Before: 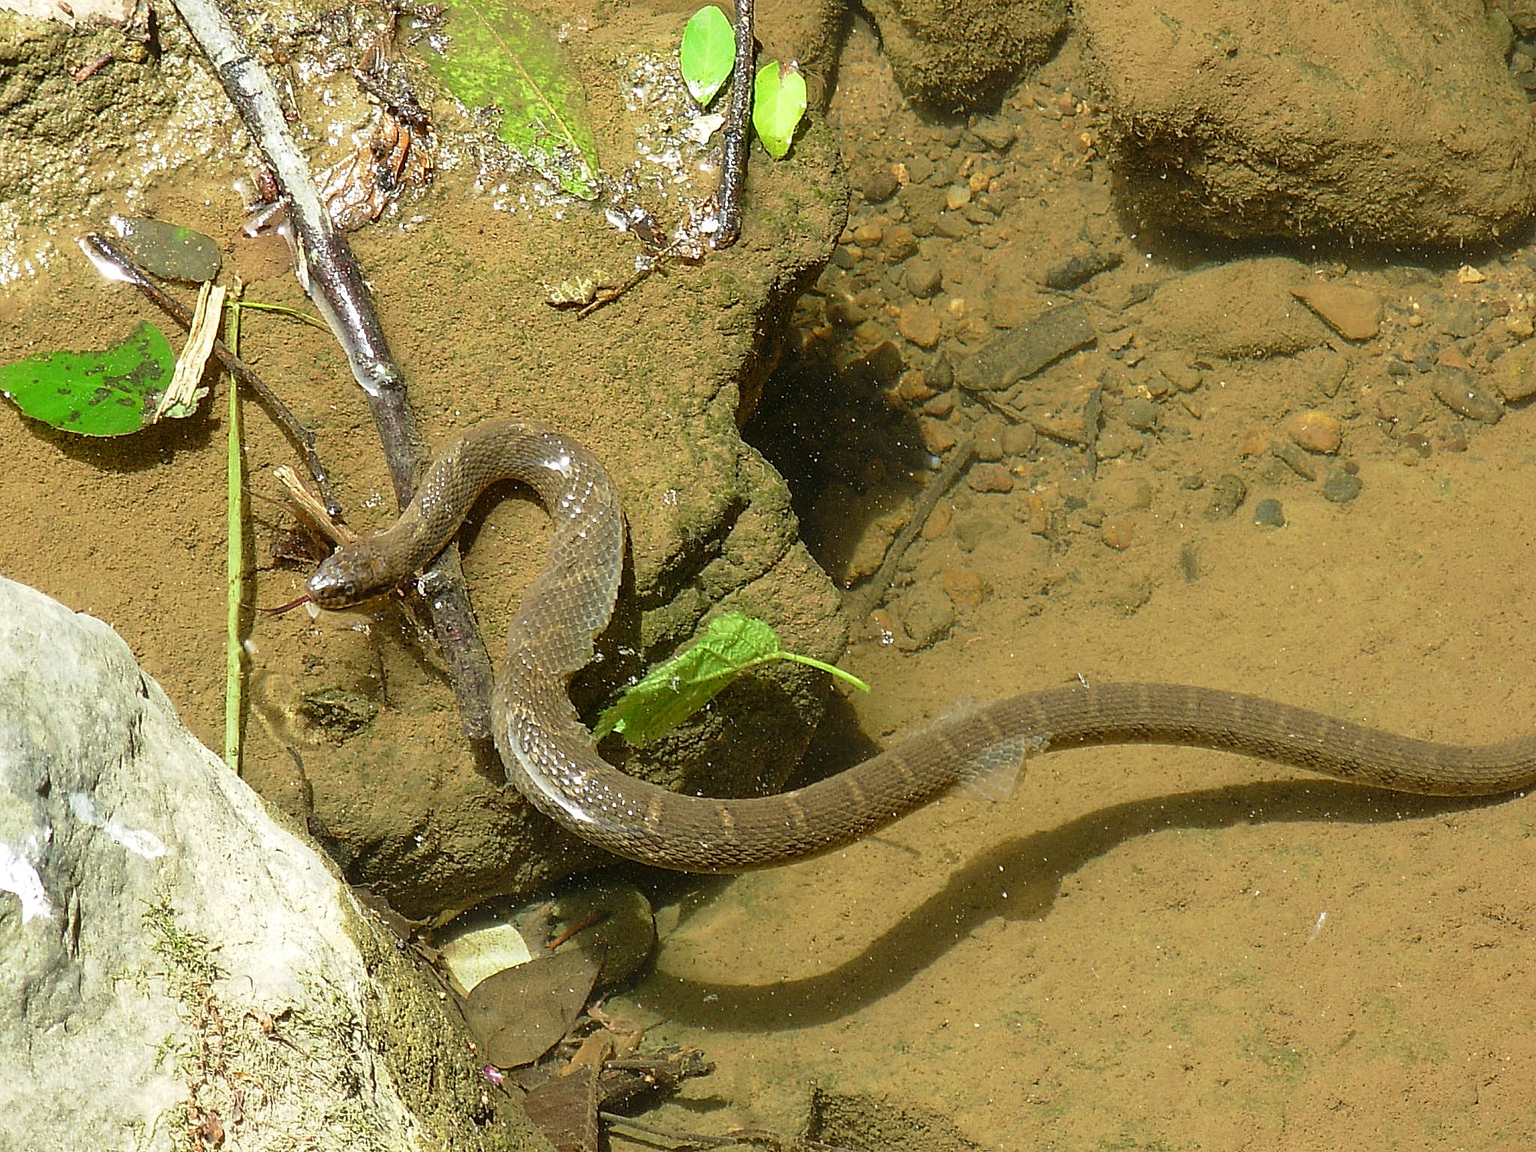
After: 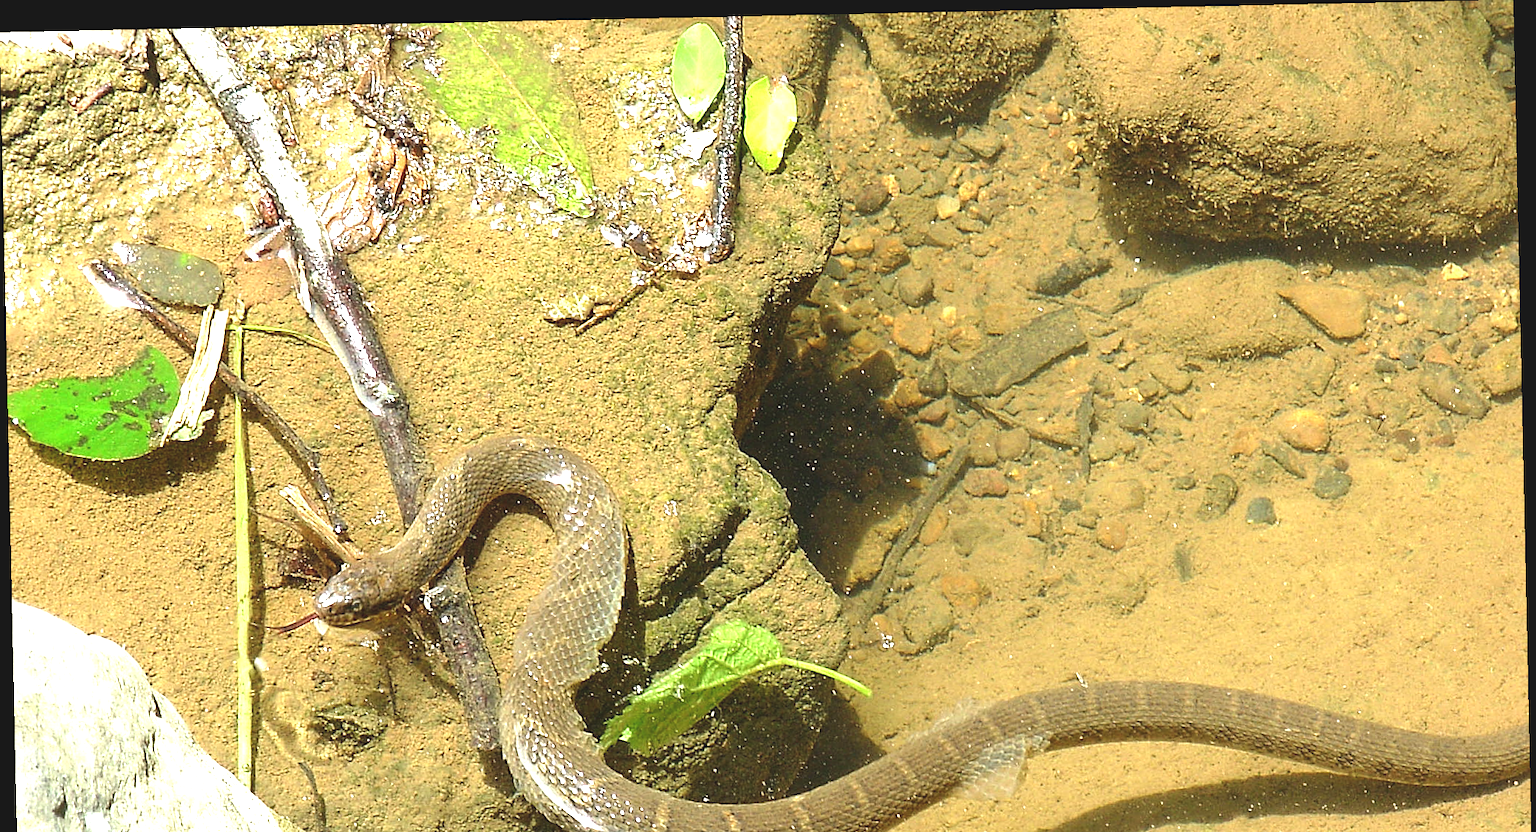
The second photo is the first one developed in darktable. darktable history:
crop: bottom 28.576%
exposure: black level correction -0.005, exposure 1 EV, compensate highlight preservation false
rotate and perspective: rotation -1.24°, automatic cropping off
